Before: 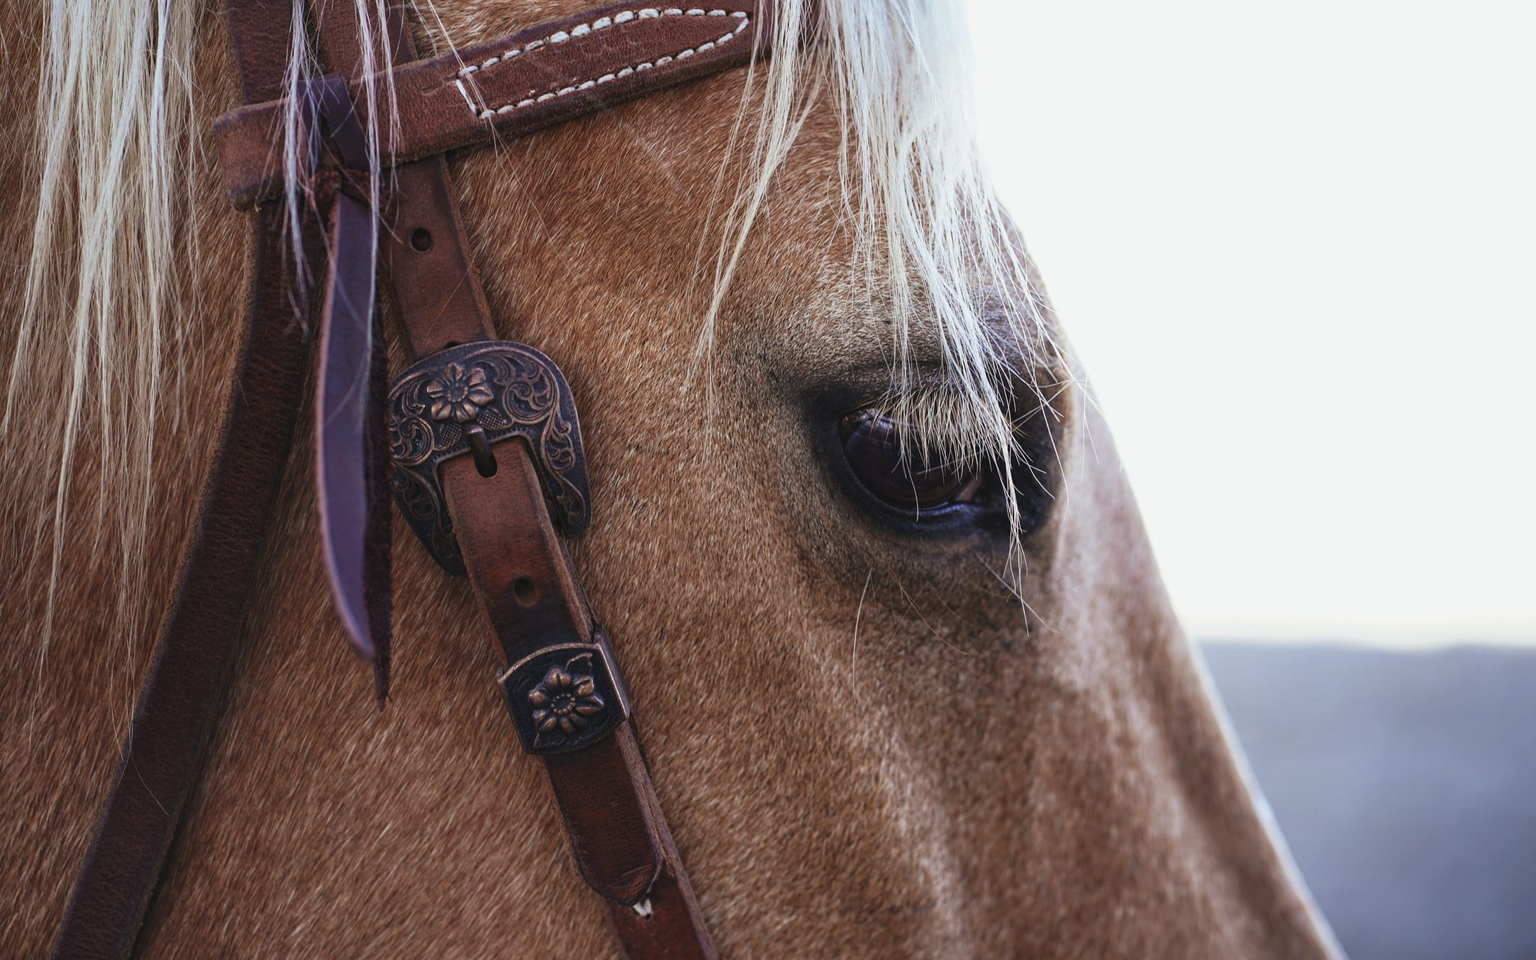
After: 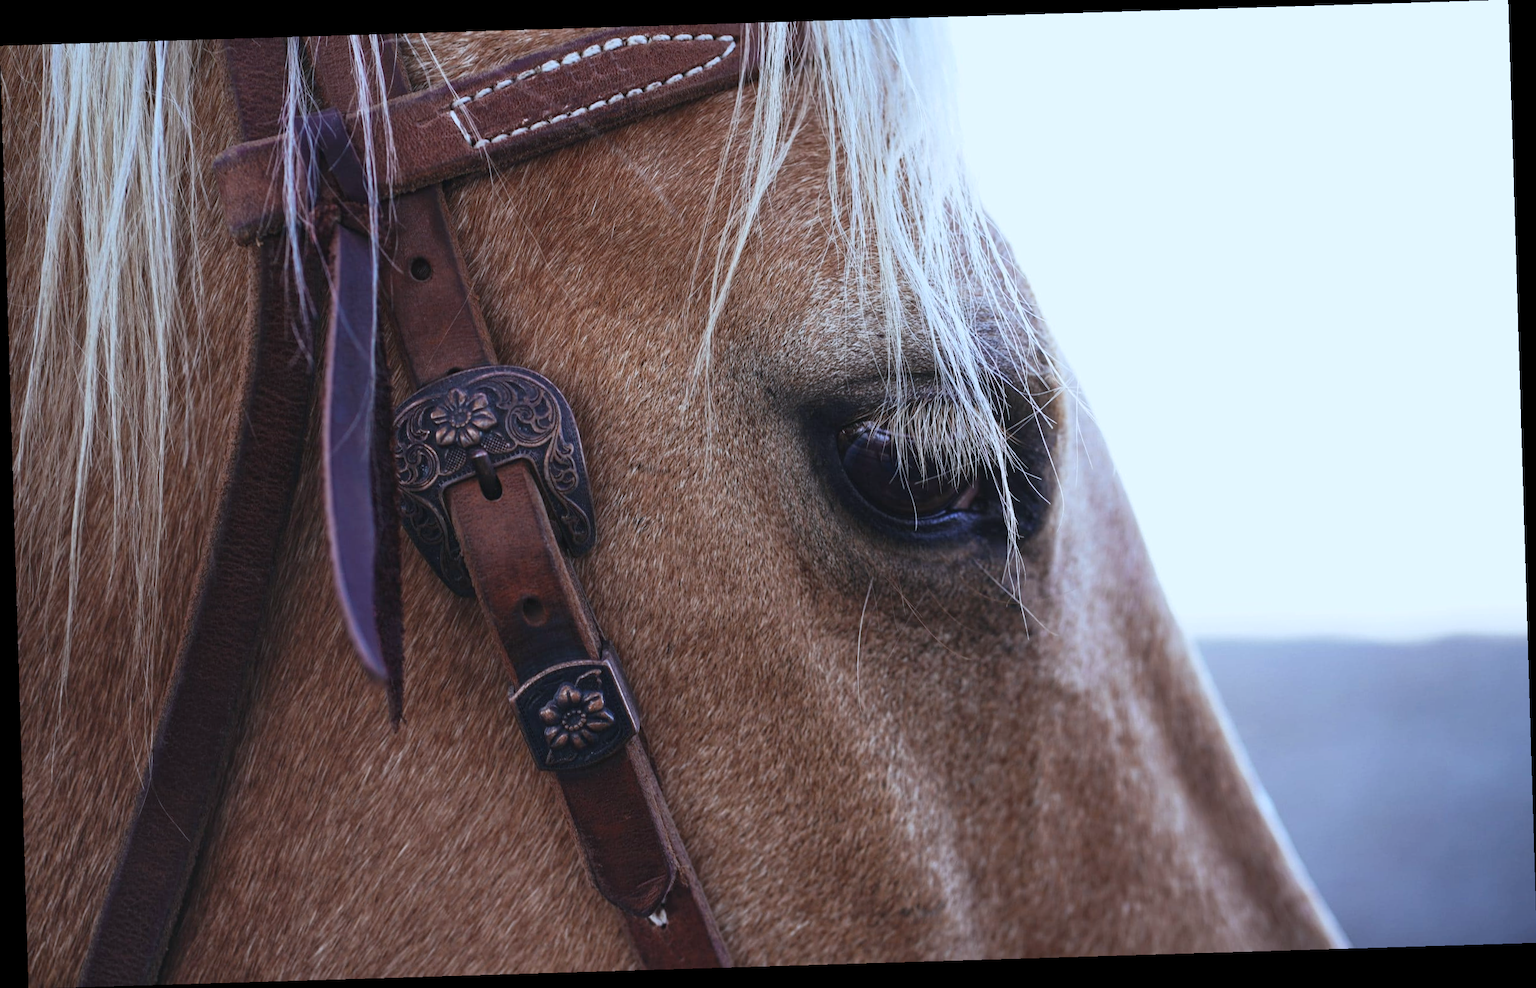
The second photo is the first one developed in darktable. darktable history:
rotate and perspective: rotation -1.75°, automatic cropping off
color calibration: x 0.372, y 0.386, temperature 4283.97 K
